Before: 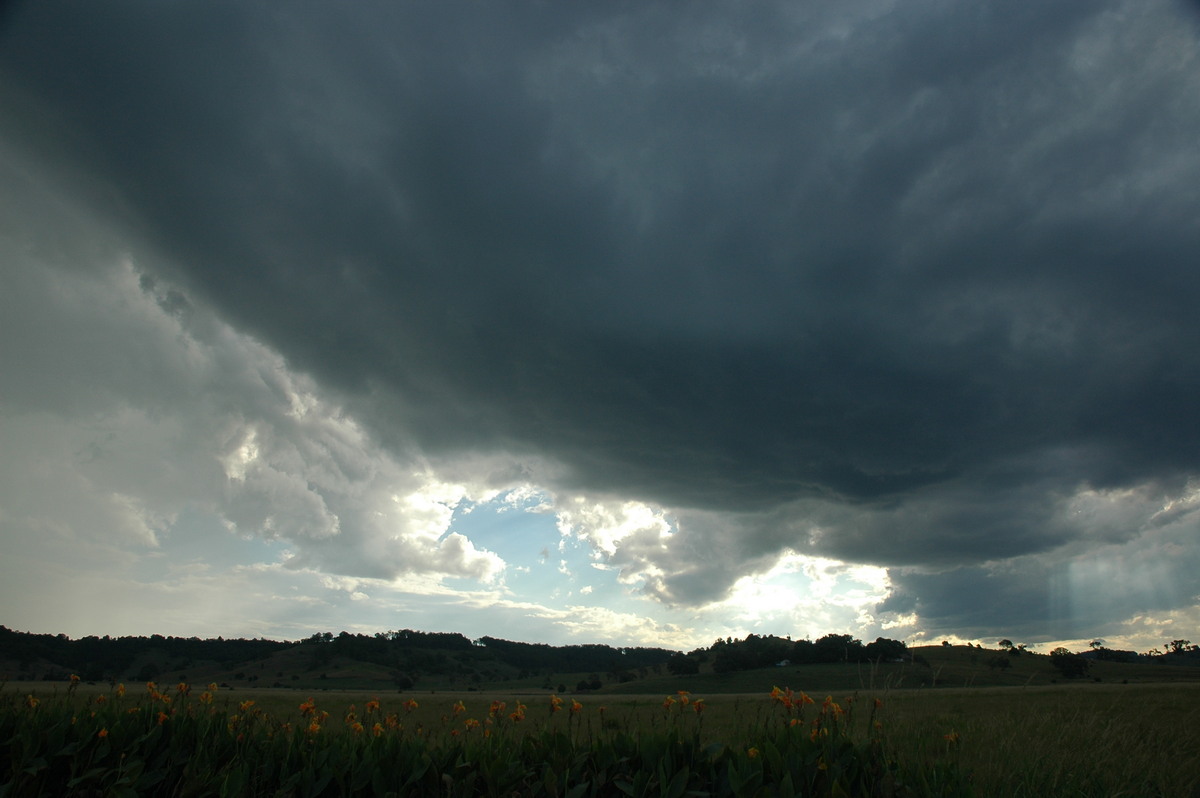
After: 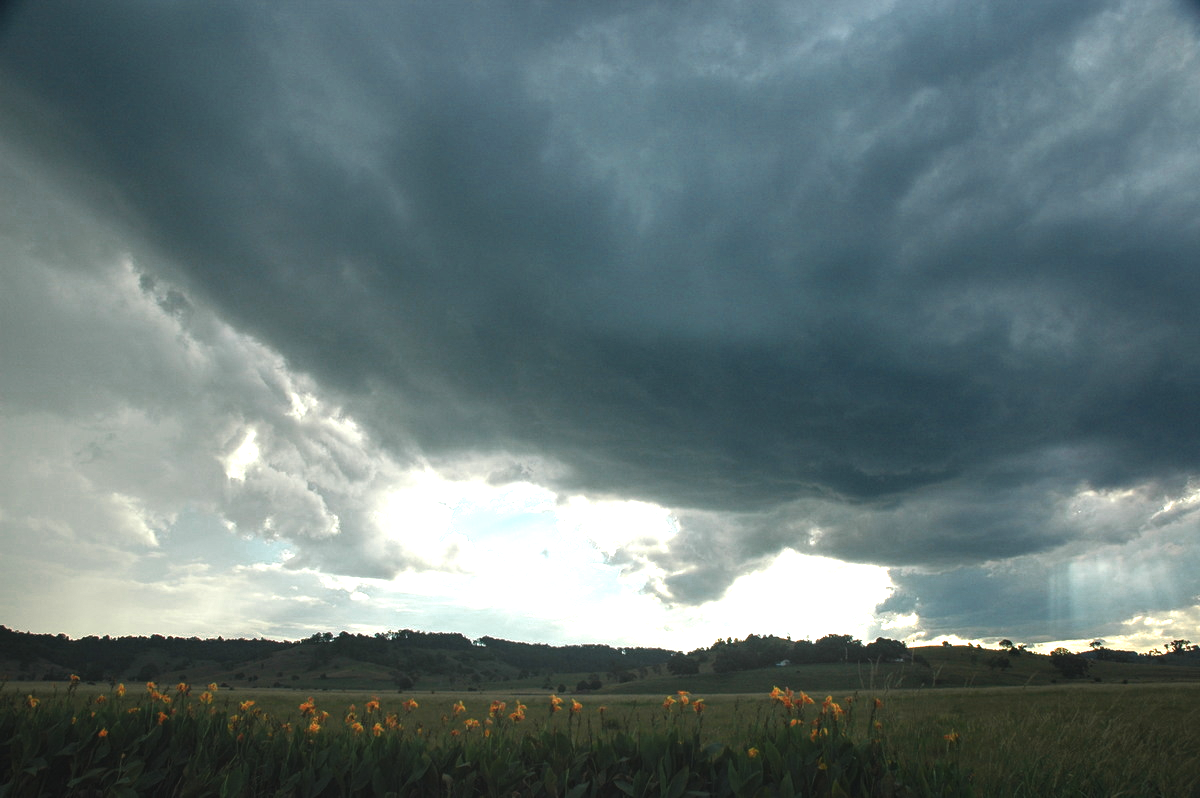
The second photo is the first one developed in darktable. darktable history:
color zones: curves: ch0 [(0.018, 0.548) (0.197, 0.654) (0.425, 0.447) (0.605, 0.658) (0.732, 0.579)]; ch1 [(0.105, 0.531) (0.224, 0.531) (0.386, 0.39) (0.618, 0.456) (0.732, 0.456) (0.956, 0.421)]; ch2 [(0.039, 0.583) (0.215, 0.465) (0.399, 0.544) (0.465, 0.548) (0.614, 0.447) (0.724, 0.43) (0.882, 0.623) (0.956, 0.632)]
color balance rgb: perceptual saturation grading › global saturation 19.633%, perceptual brilliance grading › global brilliance 25.491%
local contrast: detail 130%
exposure: black level correction -0.003, exposure 0.043 EV, compensate exposure bias true, compensate highlight preservation false
